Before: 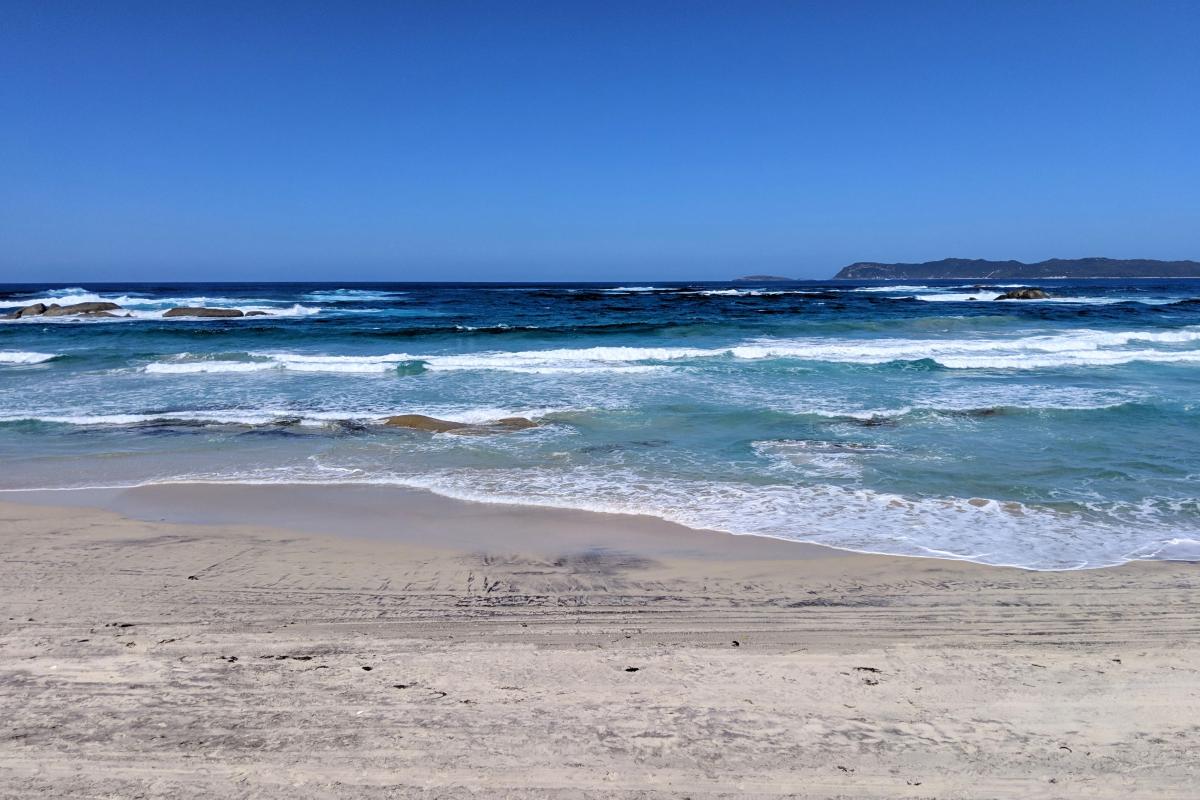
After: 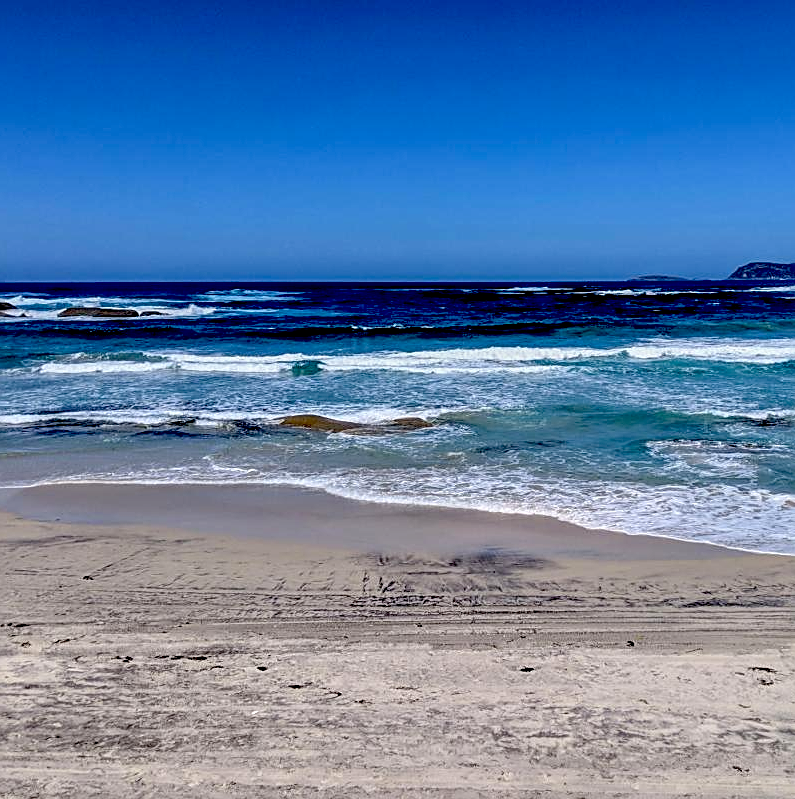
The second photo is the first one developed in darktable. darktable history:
crop and rotate: left 8.822%, right 24.917%
sharpen: on, module defaults
local contrast: on, module defaults
exposure: black level correction 0.054, exposure -0.039 EV, compensate highlight preservation false
